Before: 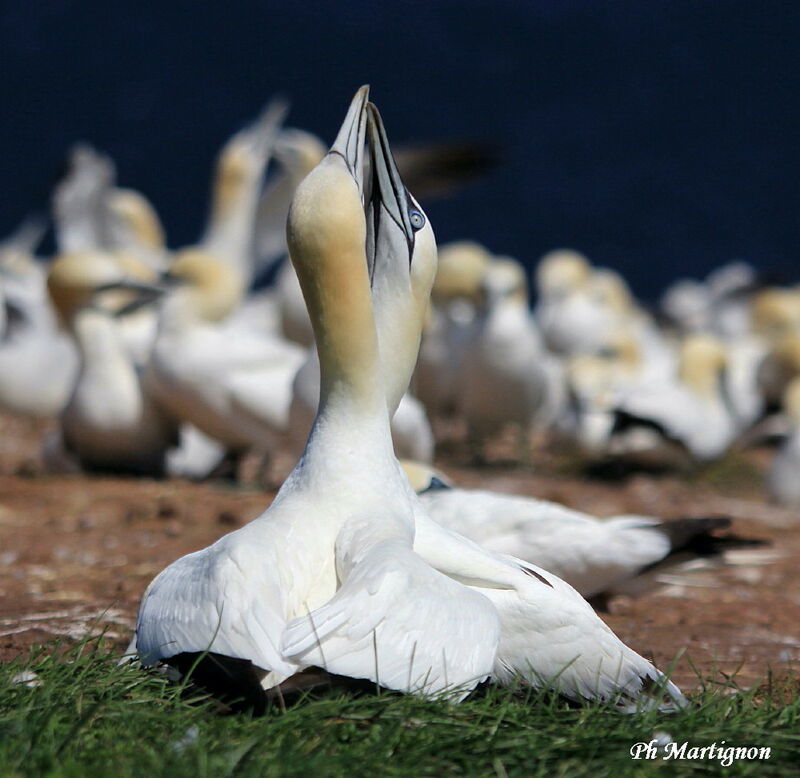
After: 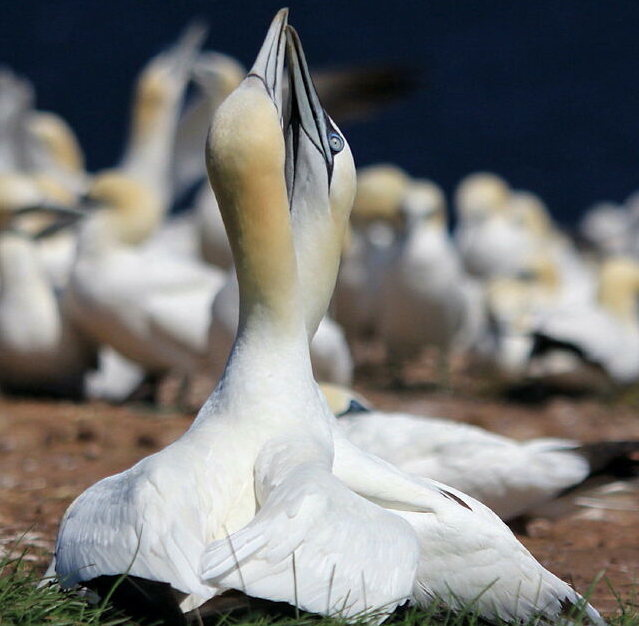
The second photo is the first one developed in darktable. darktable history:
crop and rotate: left 10.195%, top 9.907%, right 9.925%, bottom 9.628%
